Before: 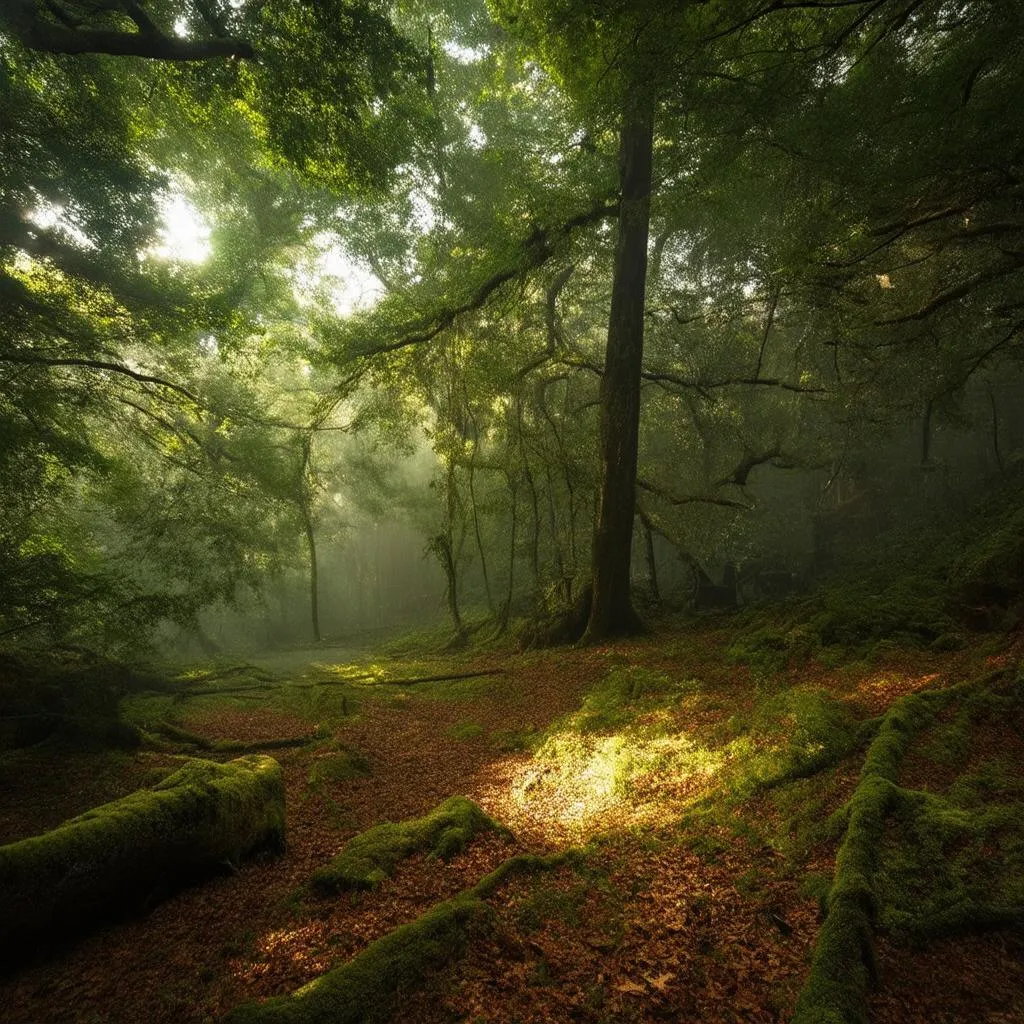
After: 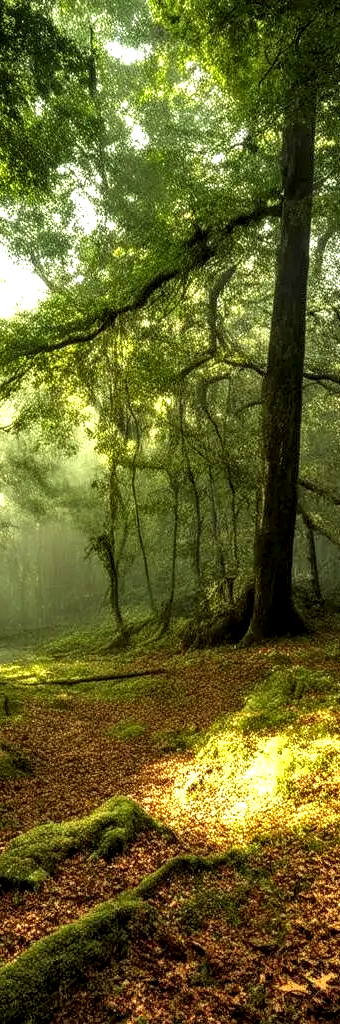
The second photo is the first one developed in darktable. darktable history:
levels: black 0.102%, levels [0, 0.43, 0.859]
shadows and highlights: soften with gaussian
color correction: highlights a* -5.9, highlights b* 10.82
local contrast: highlights 63%, shadows 54%, detail 168%, midtone range 0.507
crop: left 33.027%, right 33.72%
